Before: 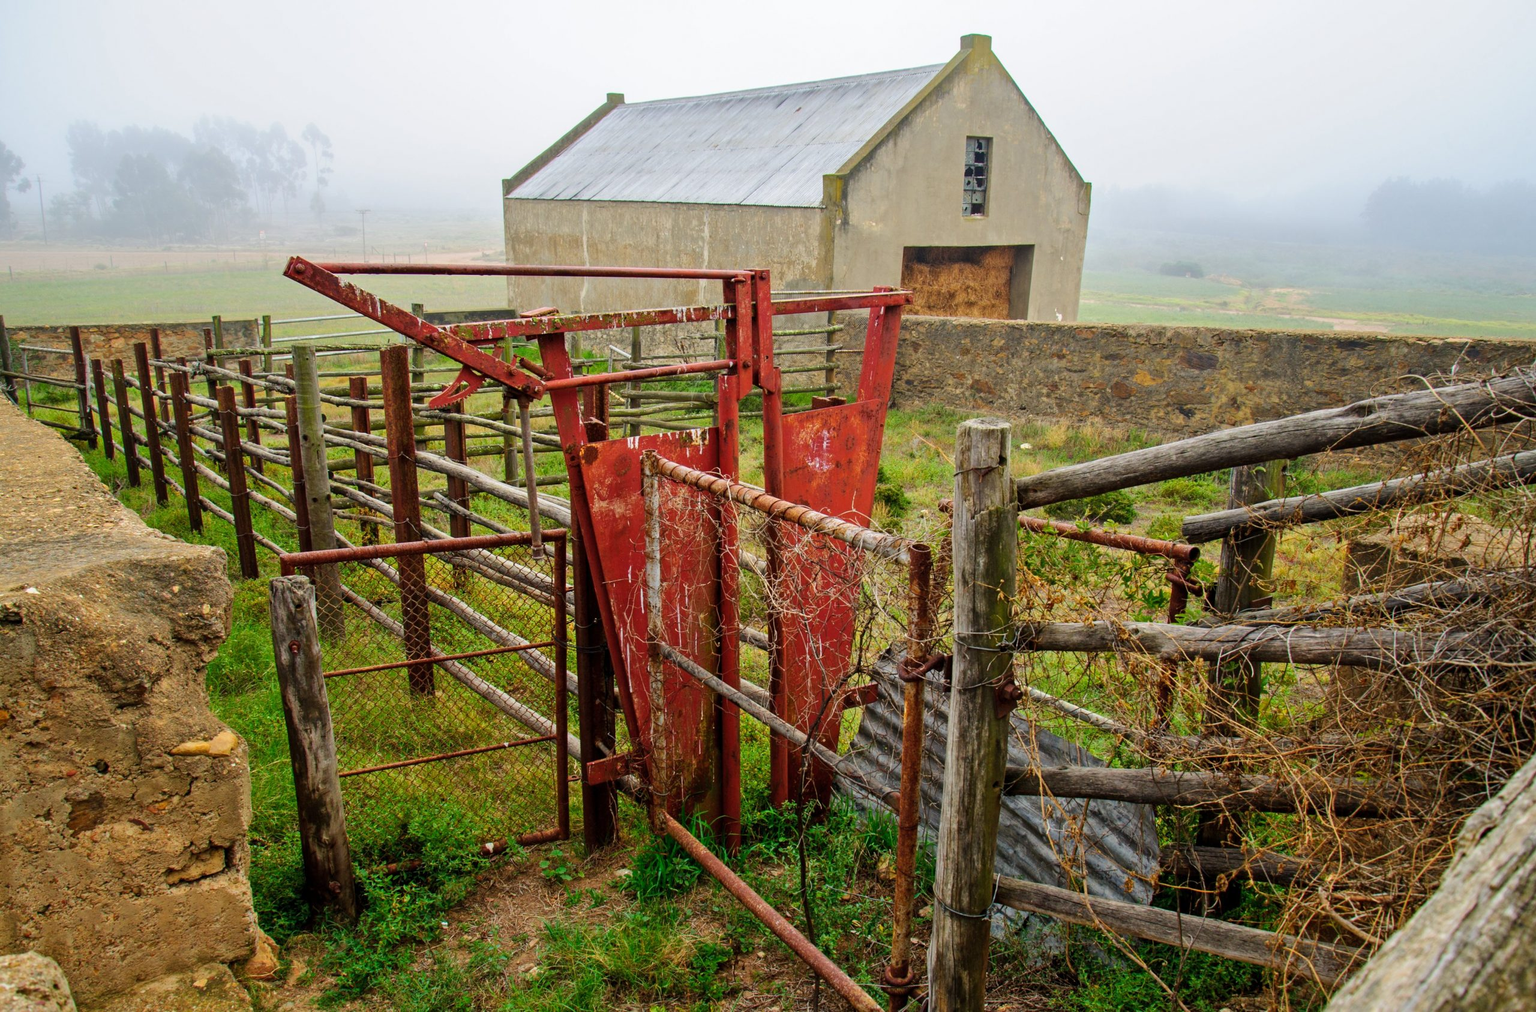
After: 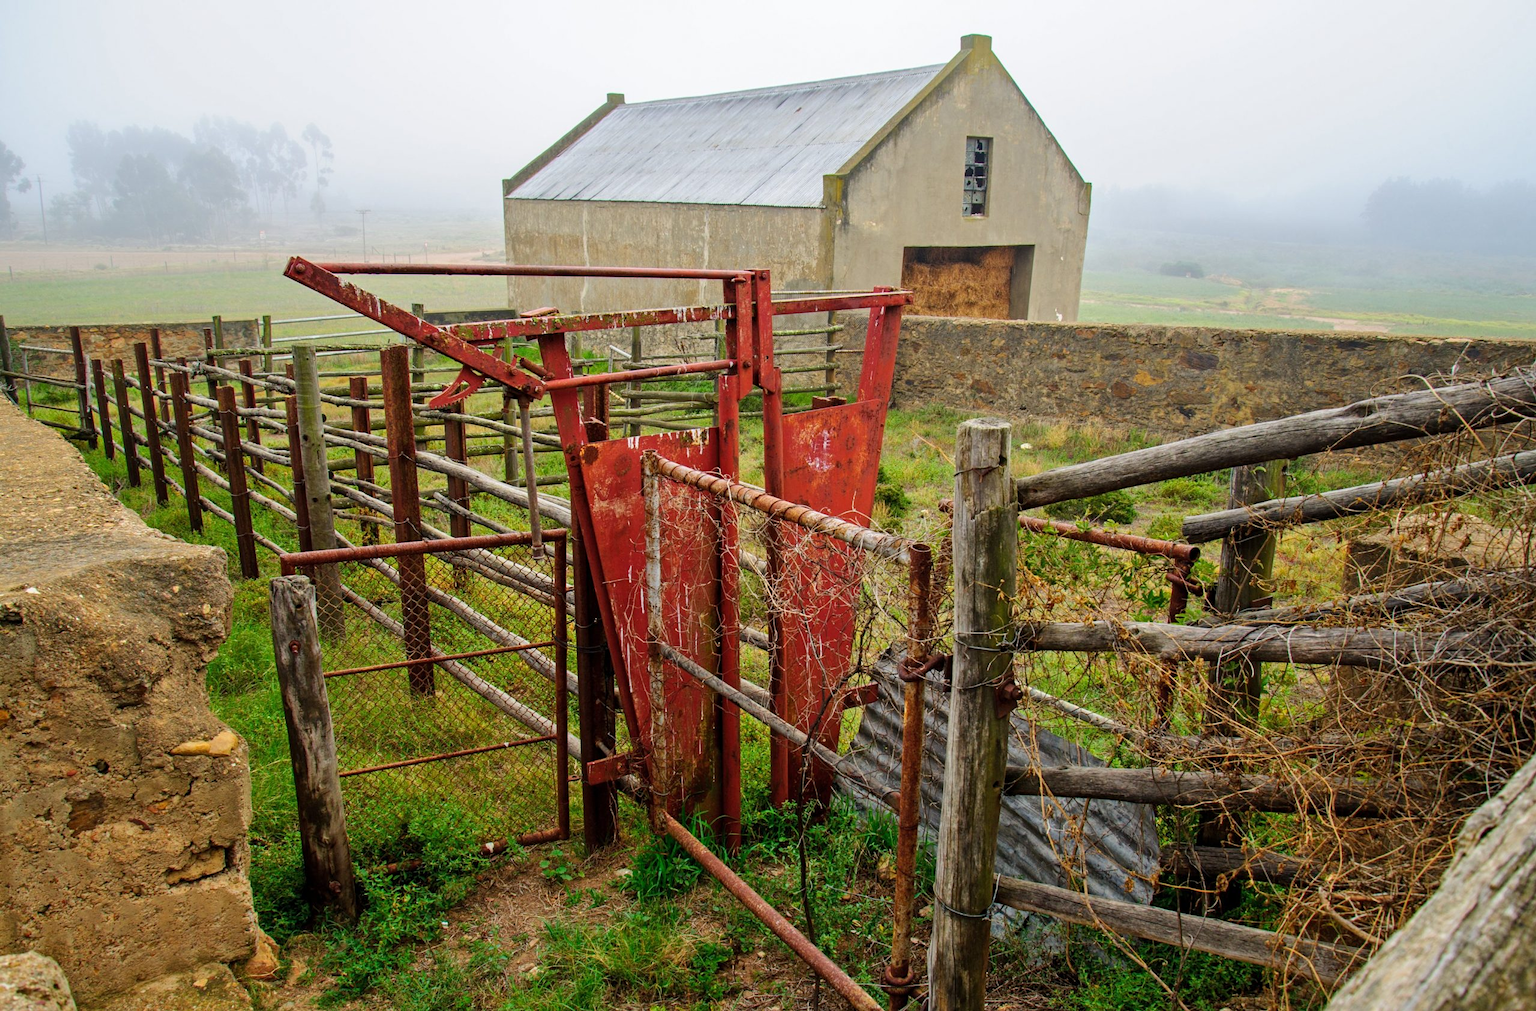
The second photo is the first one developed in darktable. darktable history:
contrast equalizer: y [[0.5 ×4, 0.467, 0.376], [0.5 ×6], [0.5 ×6], [0 ×6], [0 ×6]], mix -0.309
